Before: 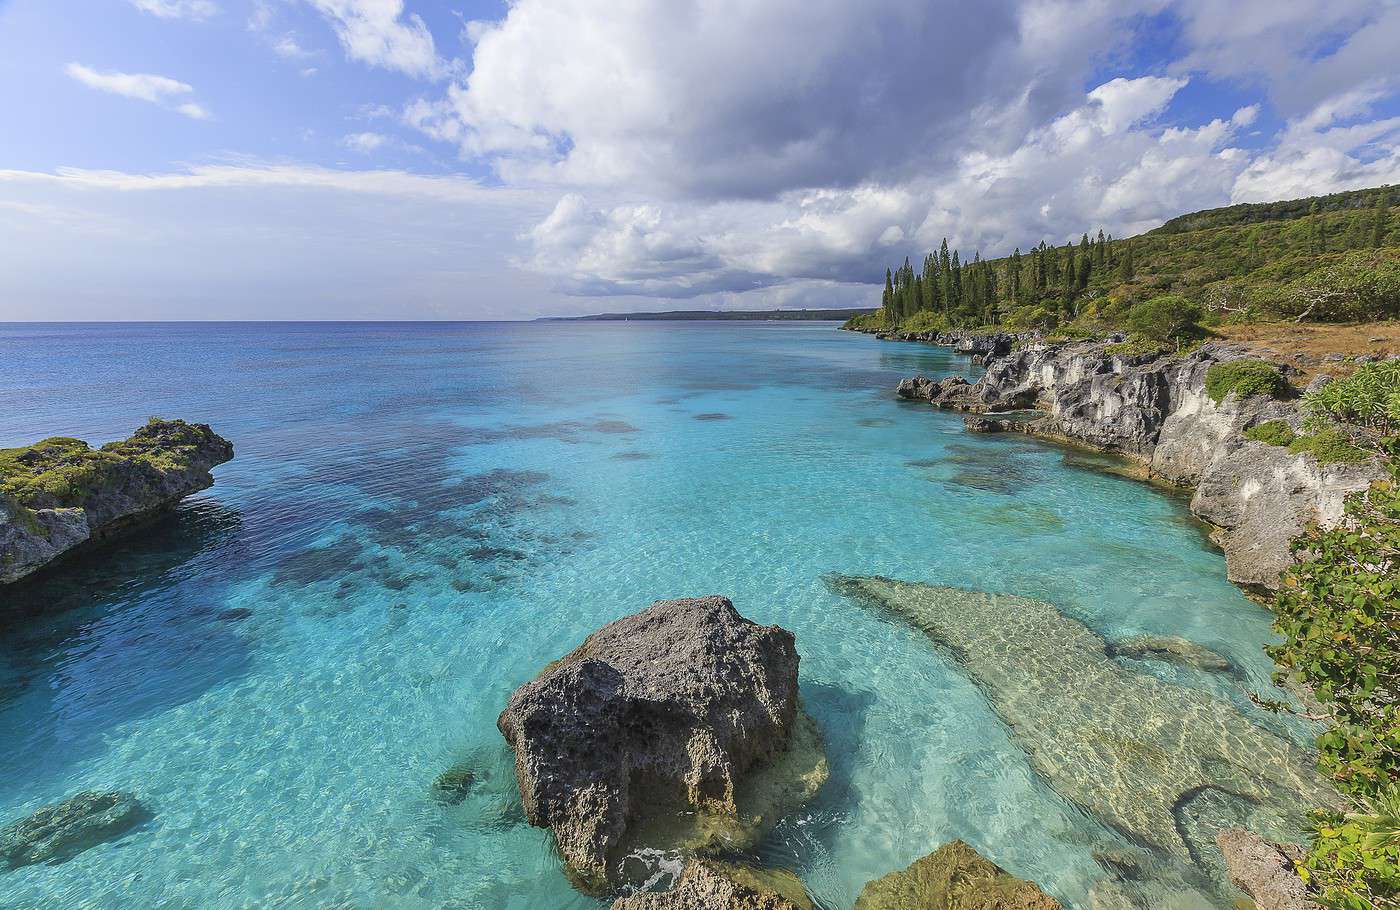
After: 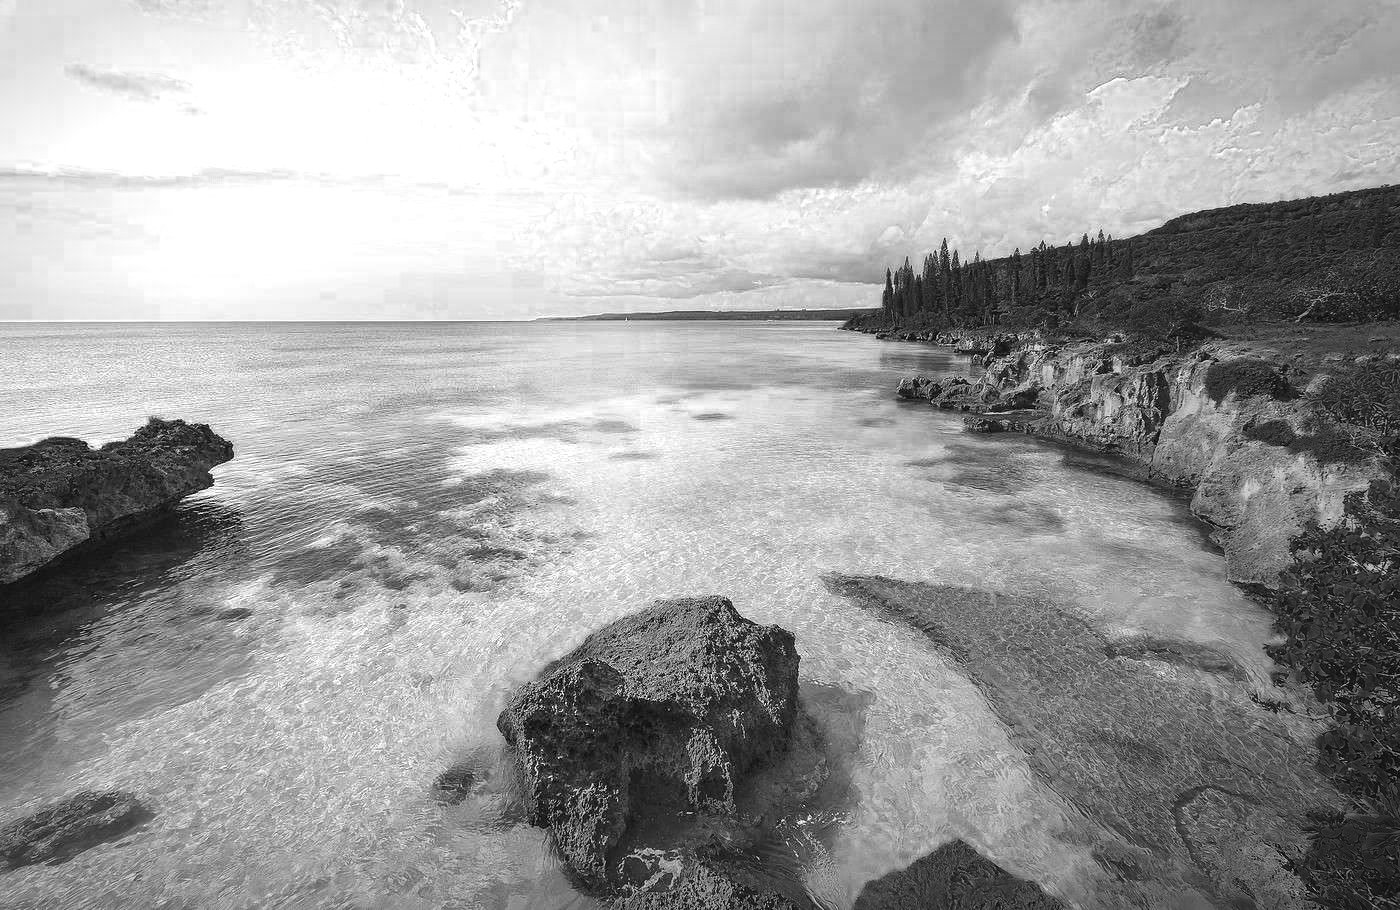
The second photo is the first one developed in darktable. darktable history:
color balance rgb: perceptual saturation grading › global saturation 8.89%, saturation formula JzAzBz (2021)
color zones: curves: ch0 [(0.287, 0.048) (0.493, 0.484) (0.737, 0.816)]; ch1 [(0, 0) (0.143, 0) (0.286, 0) (0.429, 0) (0.571, 0) (0.714, 0) (0.857, 0)]
vignetting: automatic ratio true
contrast brightness saturation: contrast 0.1, brightness 0.03, saturation 0.09
